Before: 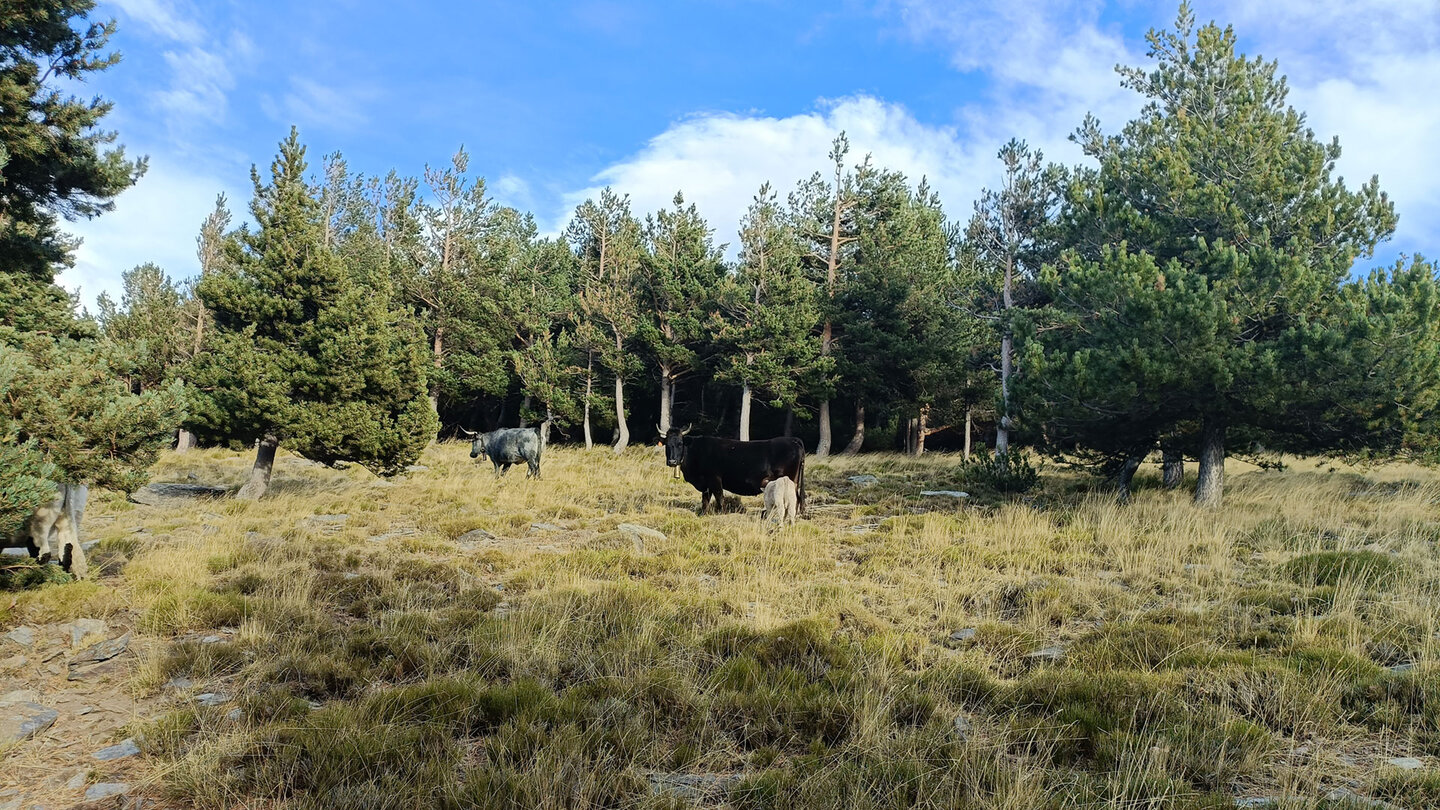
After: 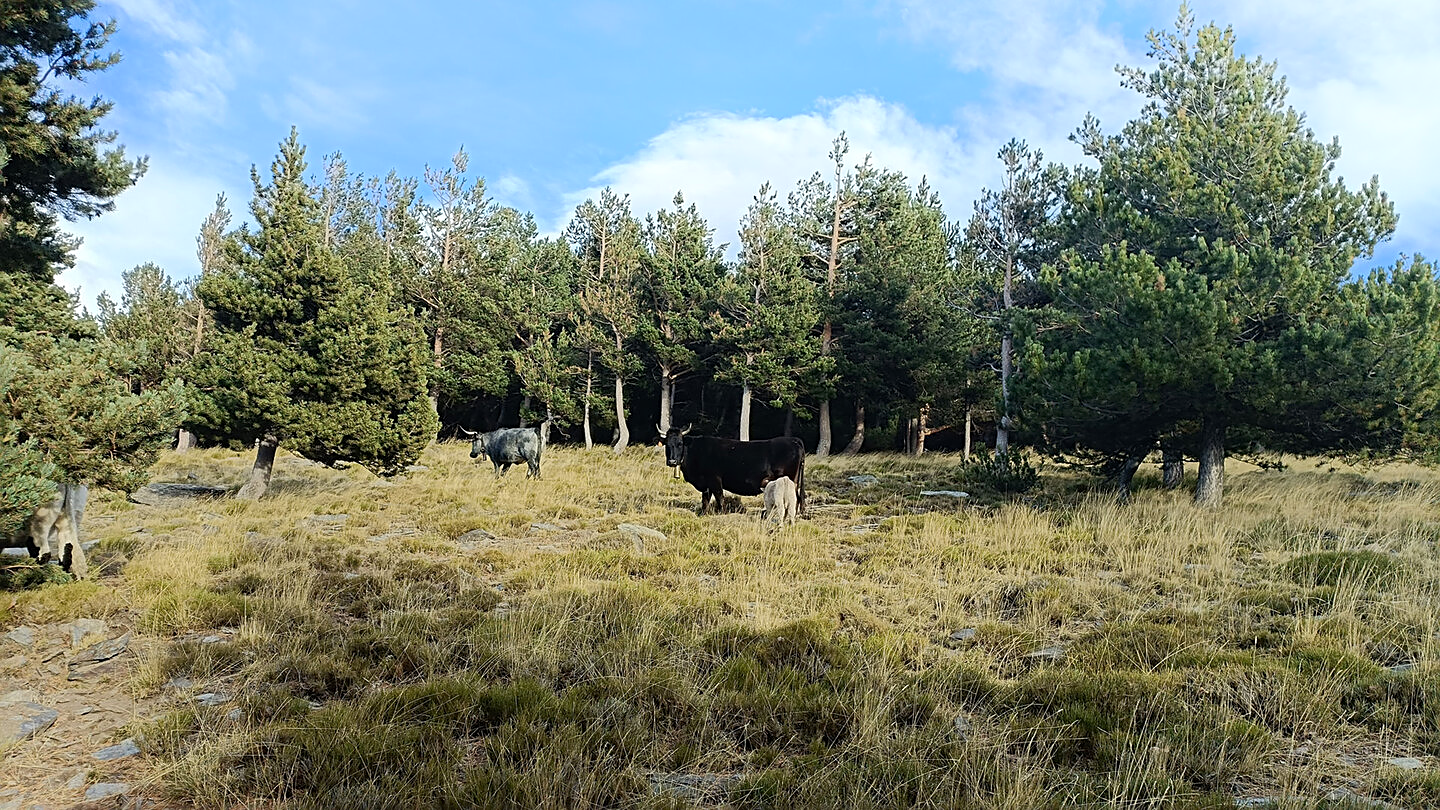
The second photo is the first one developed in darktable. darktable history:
shadows and highlights: shadows -55.05, highlights 84.82, soften with gaussian
sharpen: on, module defaults
